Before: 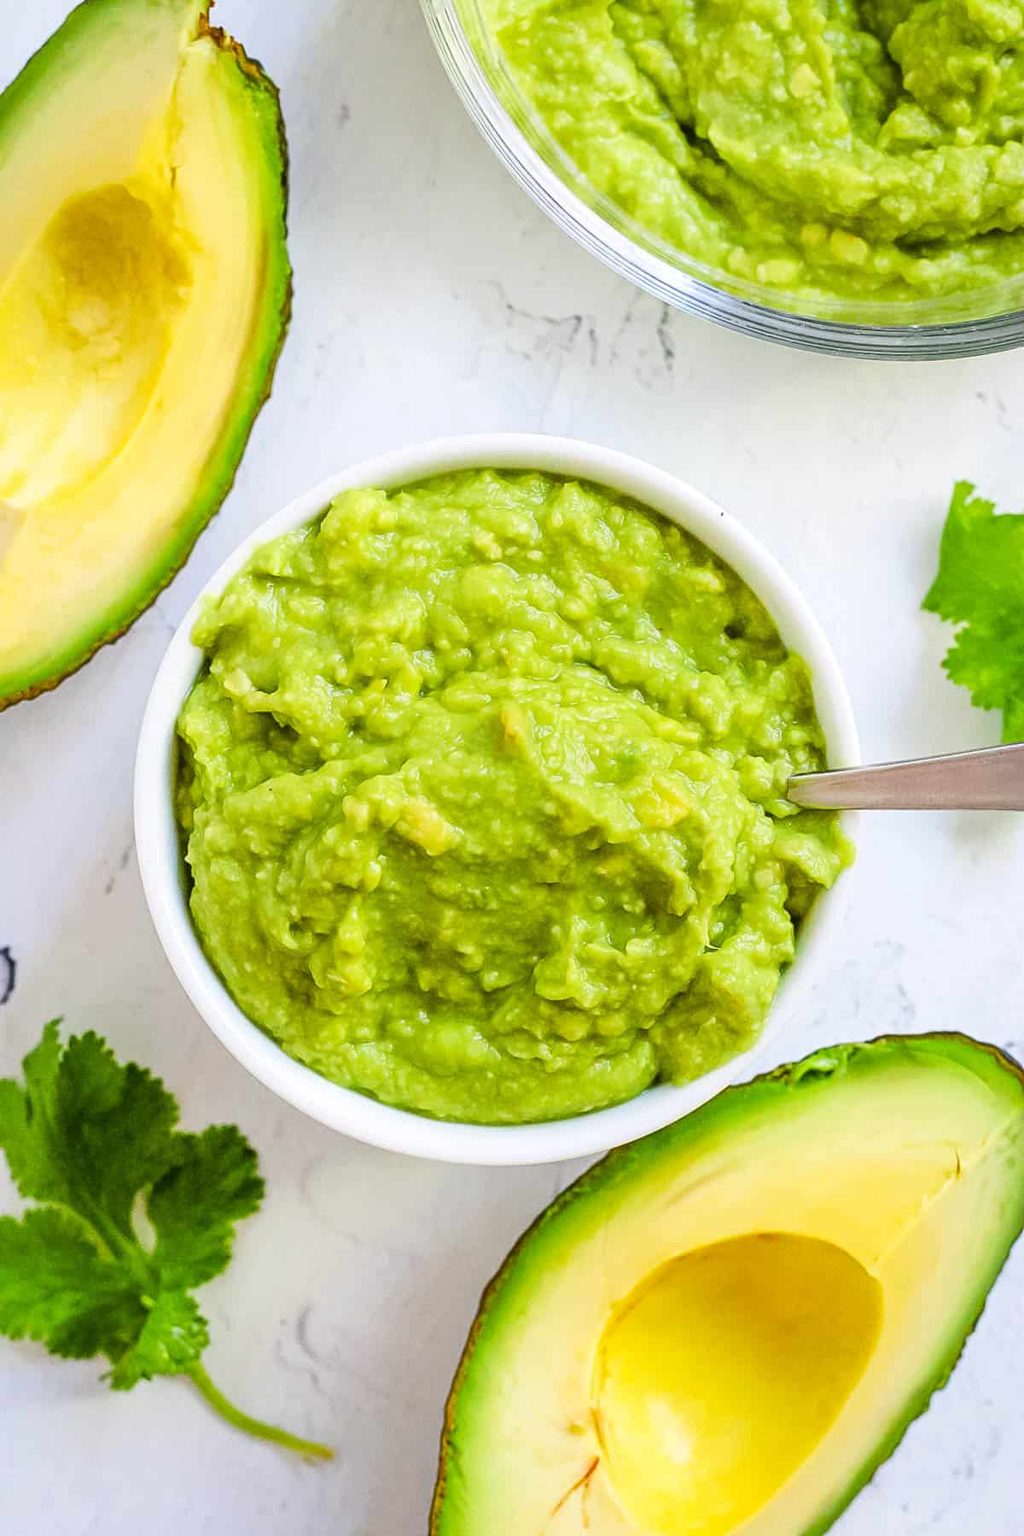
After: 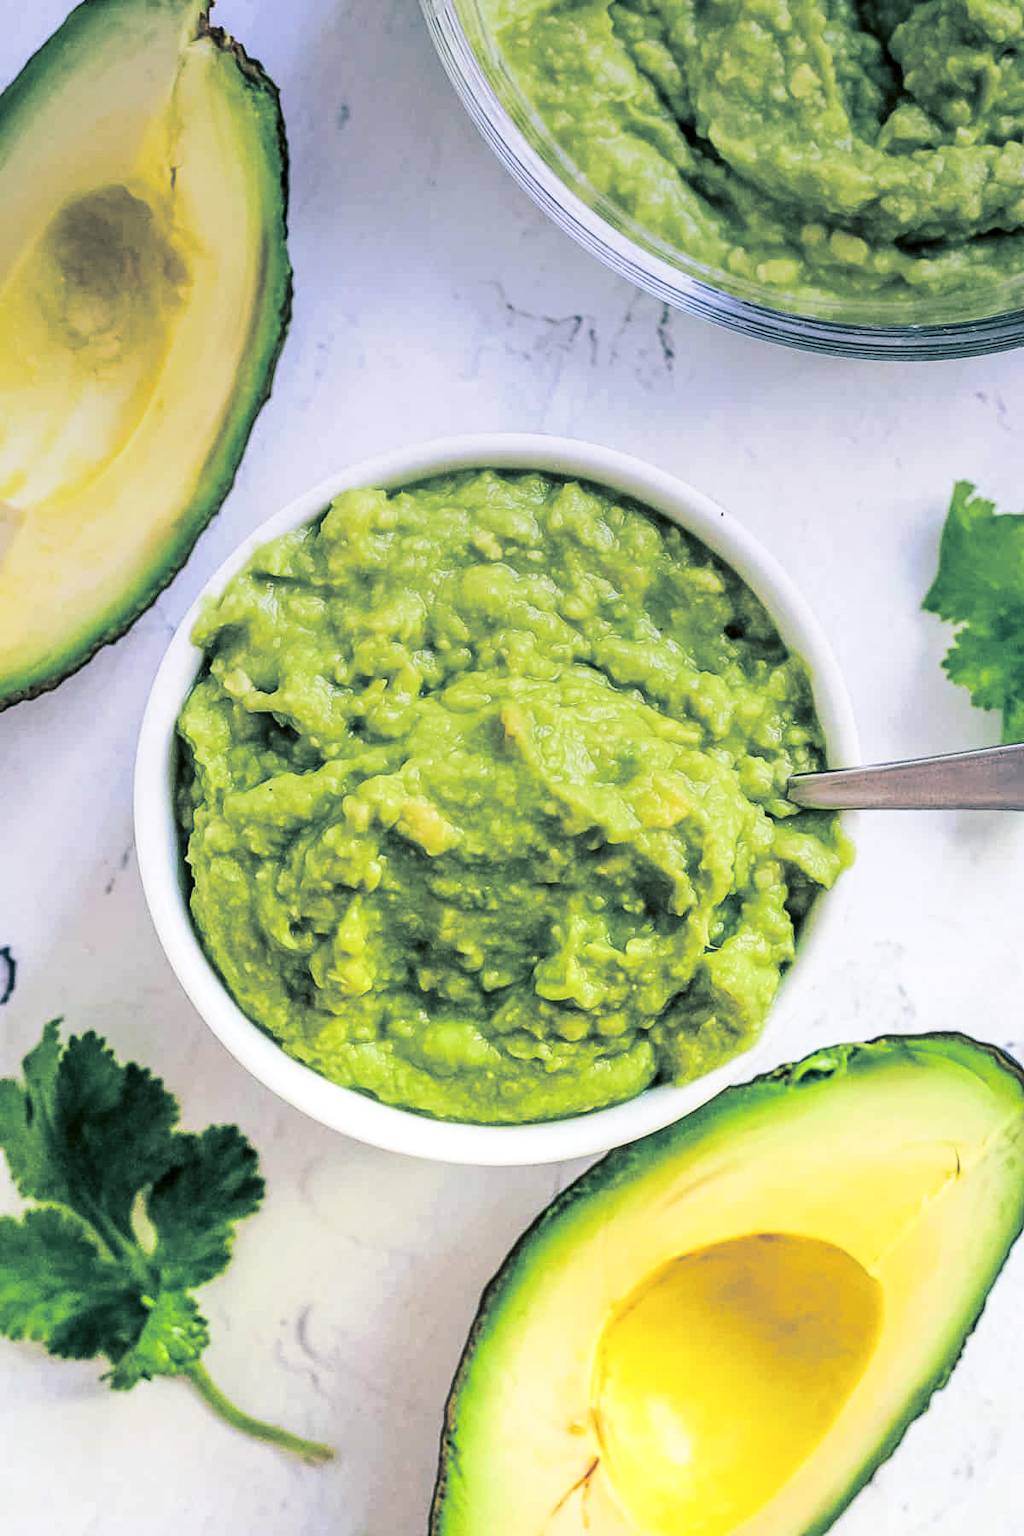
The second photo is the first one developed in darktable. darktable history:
contrast brightness saturation: contrast 0.22
graduated density: hue 238.83°, saturation 50%
split-toning: shadows › hue 205.2°, shadows › saturation 0.43, highlights › hue 54°, highlights › saturation 0.54
local contrast: on, module defaults
